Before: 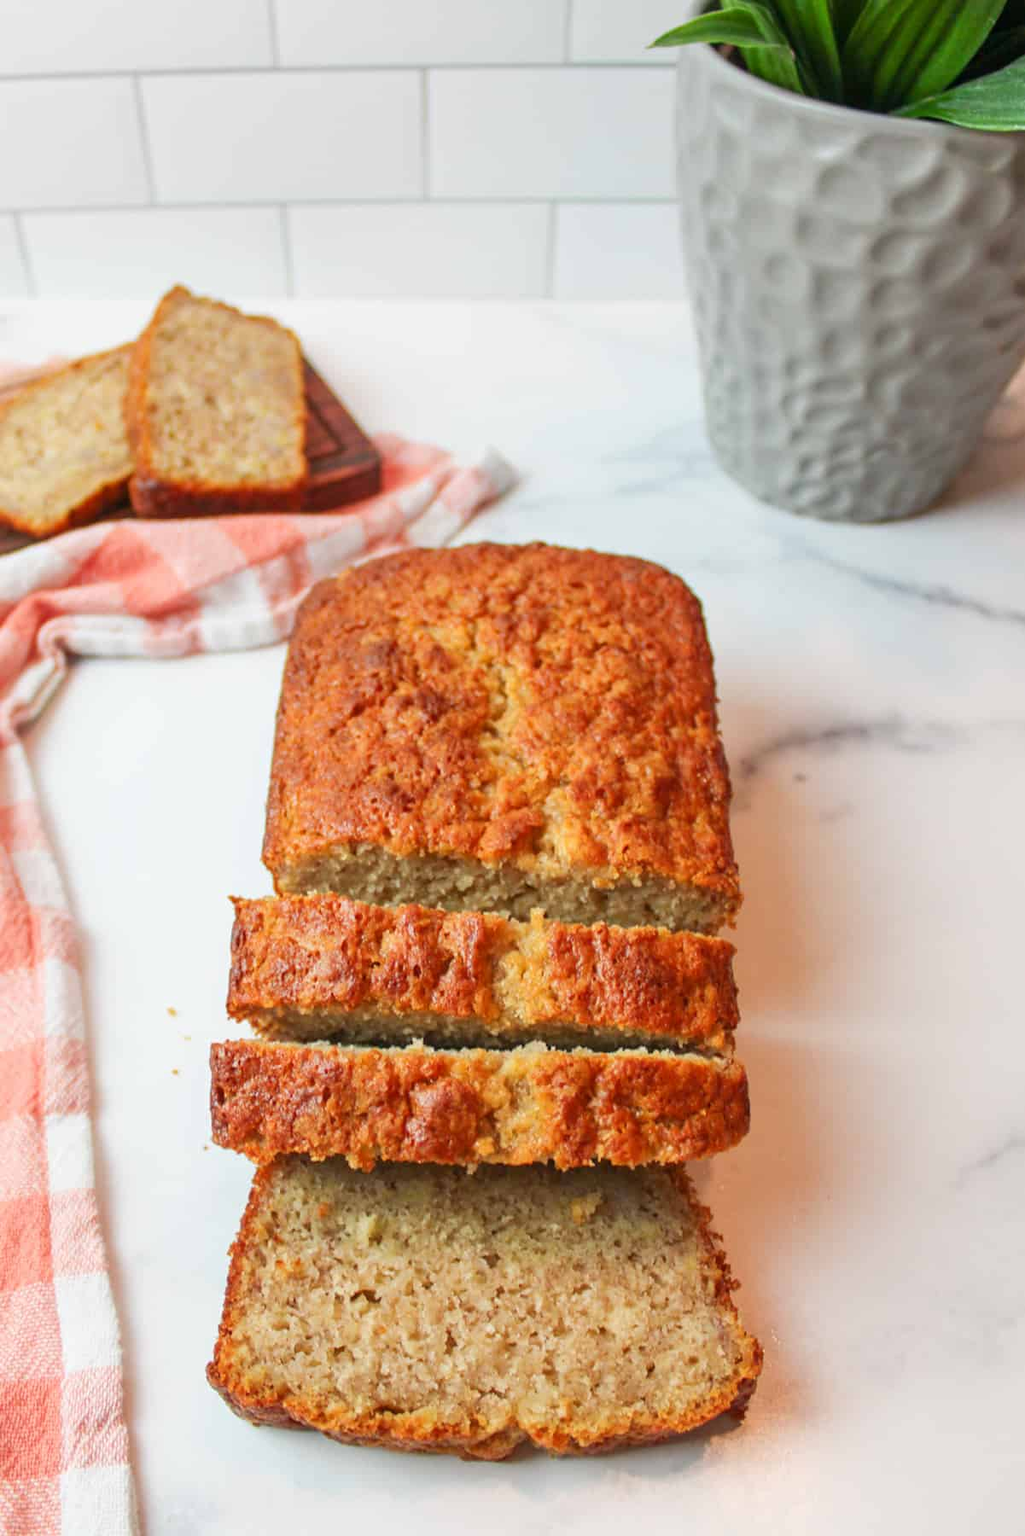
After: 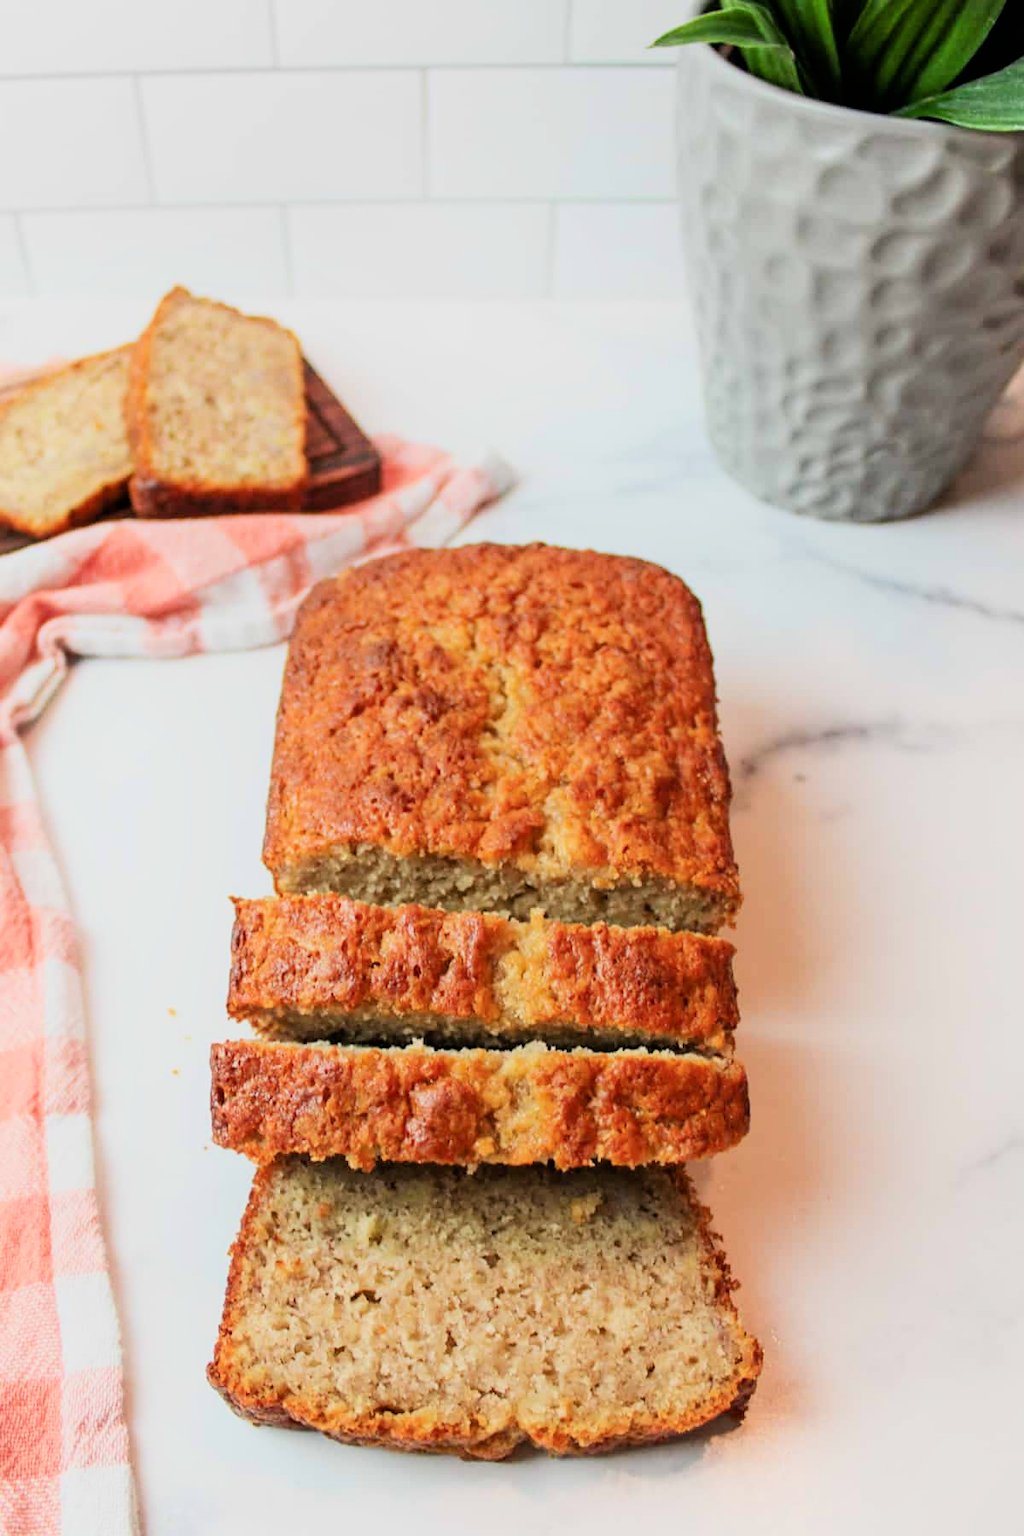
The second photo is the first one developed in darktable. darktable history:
filmic rgb: black relative exposure -7.5 EV, white relative exposure 4.99 EV, hardness 3.34, contrast 1.298, color science v6 (2022)
shadows and highlights: shadows 1.2, highlights 40.29
